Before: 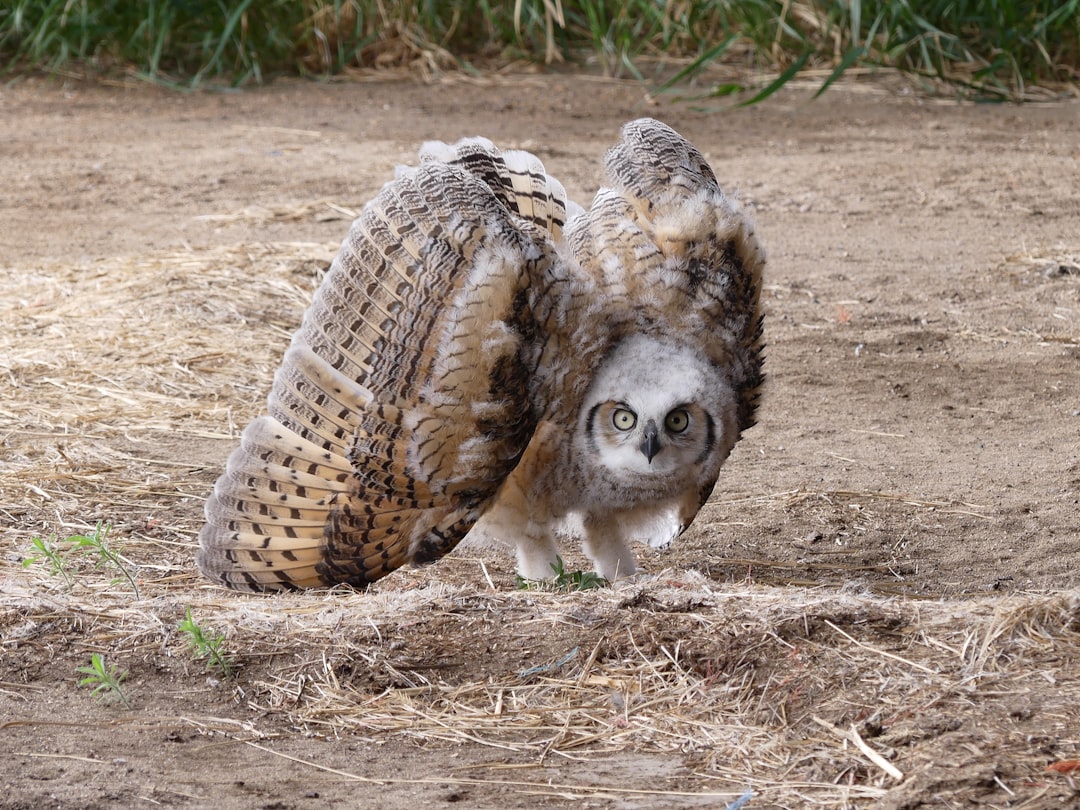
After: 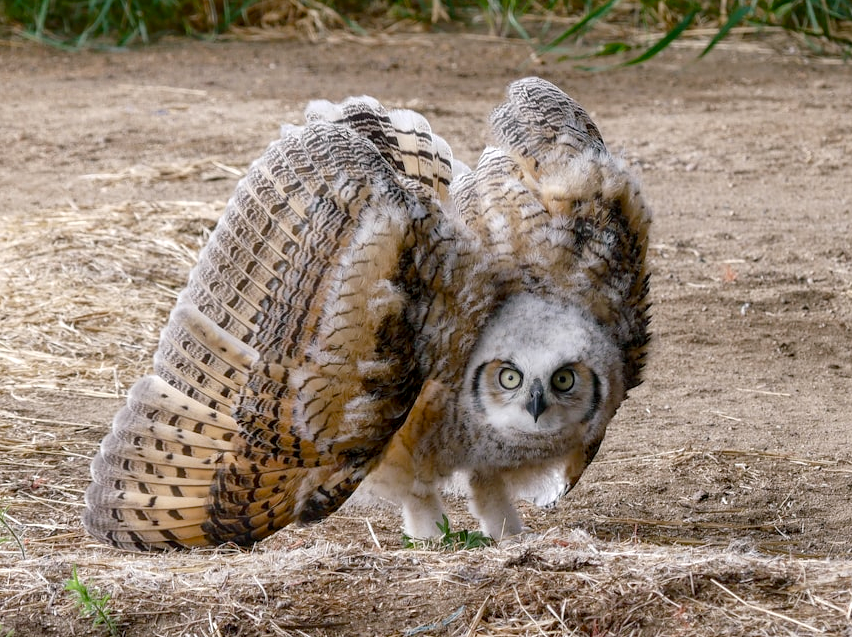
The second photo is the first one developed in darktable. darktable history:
local contrast: on, module defaults
tone equalizer: -8 EV -1.81 EV, -7 EV -1.18 EV, -6 EV -1.59 EV, smoothing diameter 24.98%, edges refinement/feathering 8.47, preserve details guided filter
crop and rotate: left 10.696%, top 5.103%, right 10.347%, bottom 16.185%
color balance rgb: shadows lift › luminance -7.652%, shadows lift › chroma 2.343%, shadows lift › hue 163.4°, perceptual saturation grading › global saturation 20%, perceptual saturation grading › highlights -25.436%, perceptual saturation grading › shadows 49.531%
